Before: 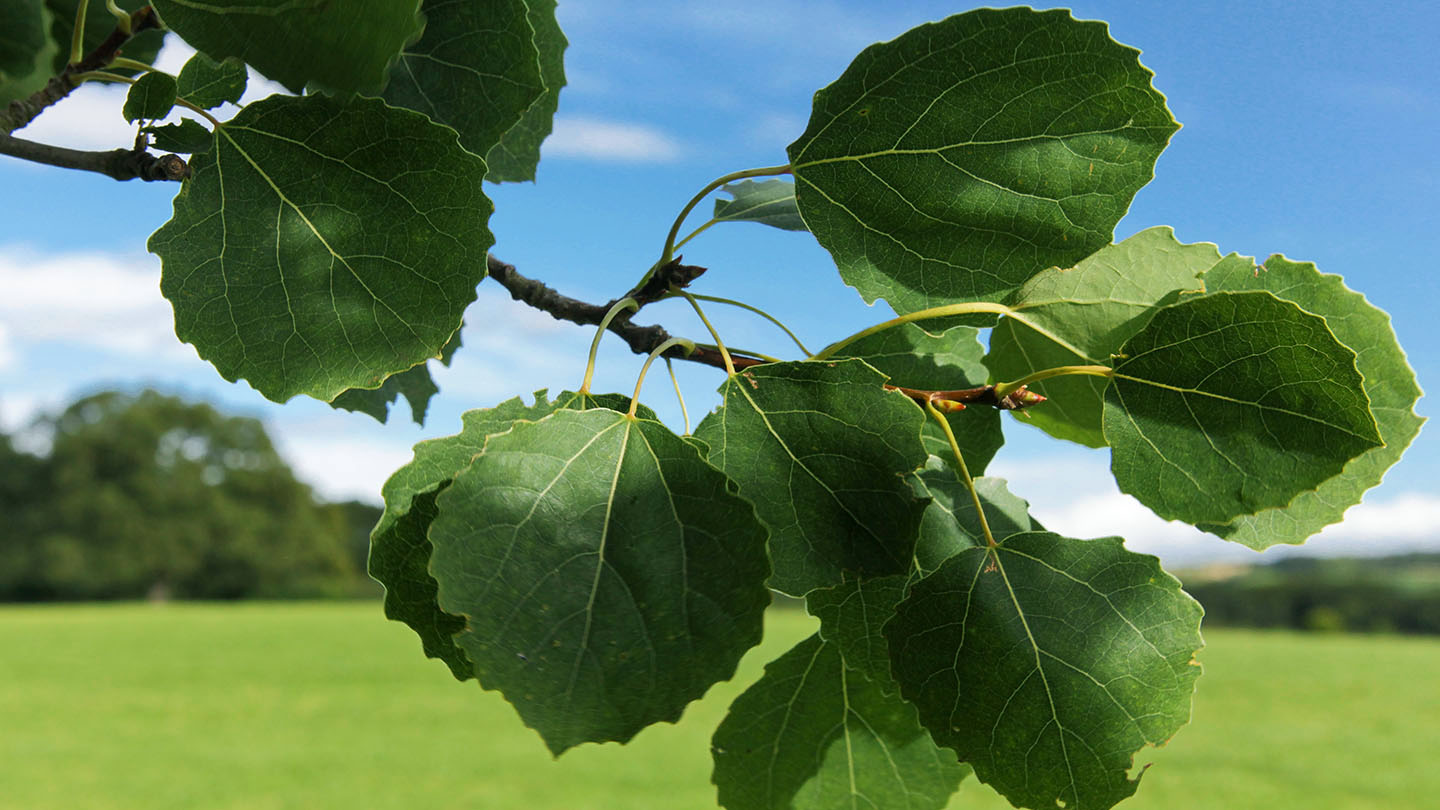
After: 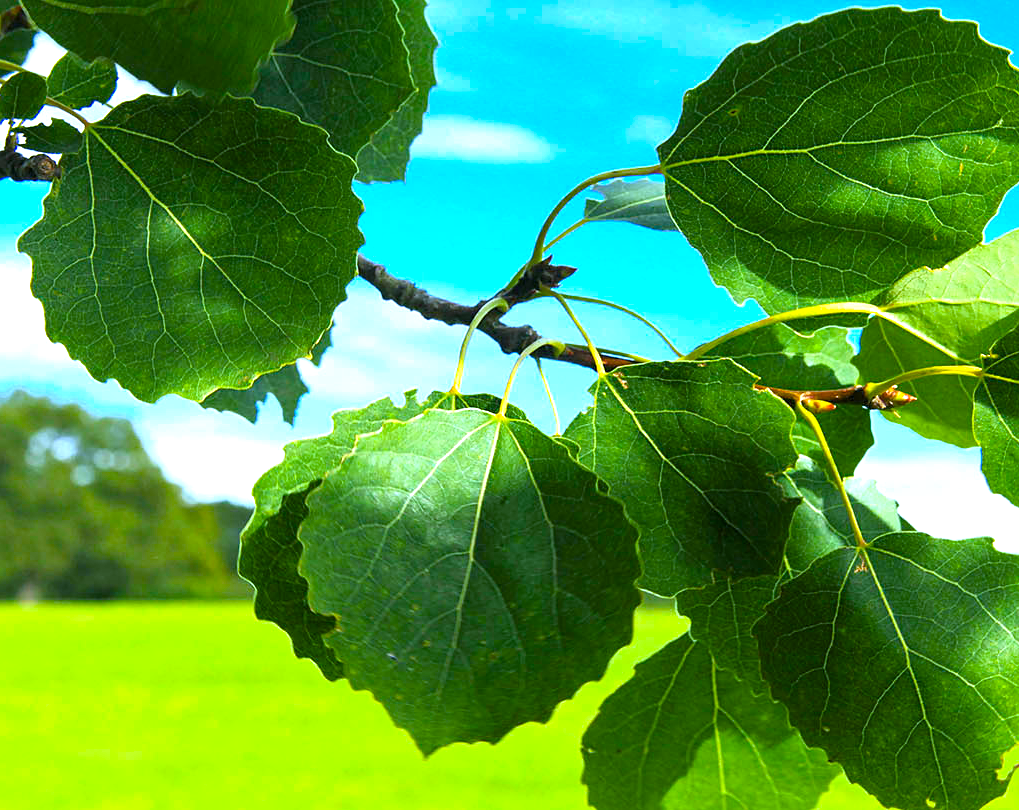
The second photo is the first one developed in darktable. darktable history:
color balance rgb: linear chroma grading › global chroma 15%, perceptual saturation grading › global saturation 30%
exposure: exposure 1.089 EV, compensate highlight preservation false
sharpen: amount 0.2
white balance: red 0.948, green 1.02, blue 1.176
crop and rotate: left 9.061%, right 20.142%
